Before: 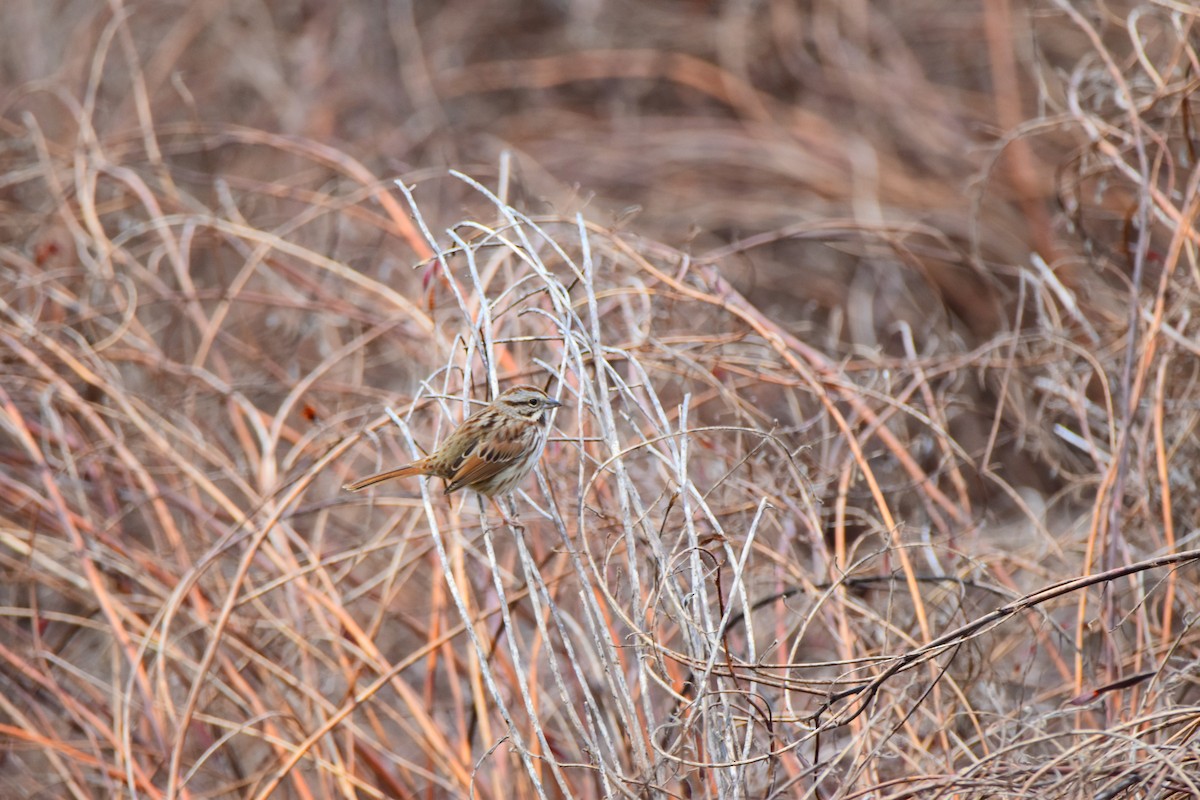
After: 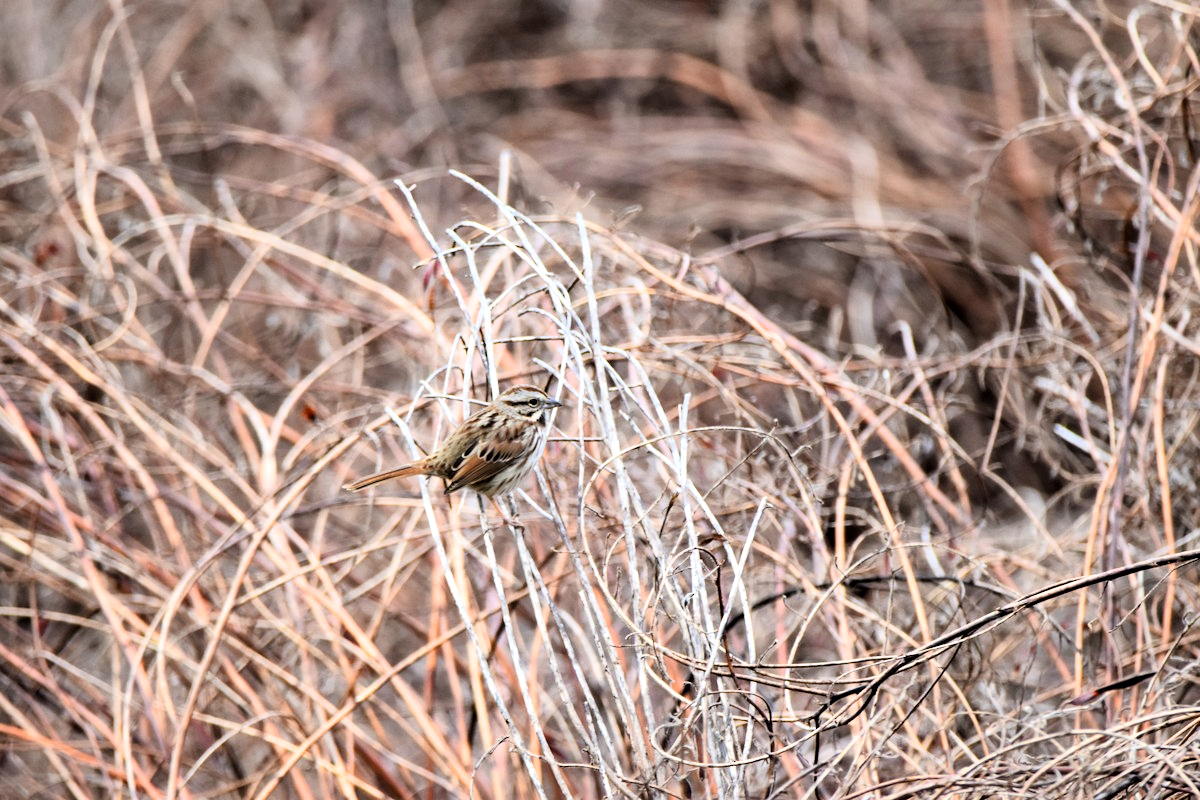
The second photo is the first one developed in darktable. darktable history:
local contrast: mode bilateral grid, contrast 20, coarseness 50, detail 120%, midtone range 0.2
filmic rgb: black relative exposure -3.64 EV, white relative exposure 2.44 EV, hardness 3.29
contrast brightness saturation: contrast 0.15, brightness 0.05
